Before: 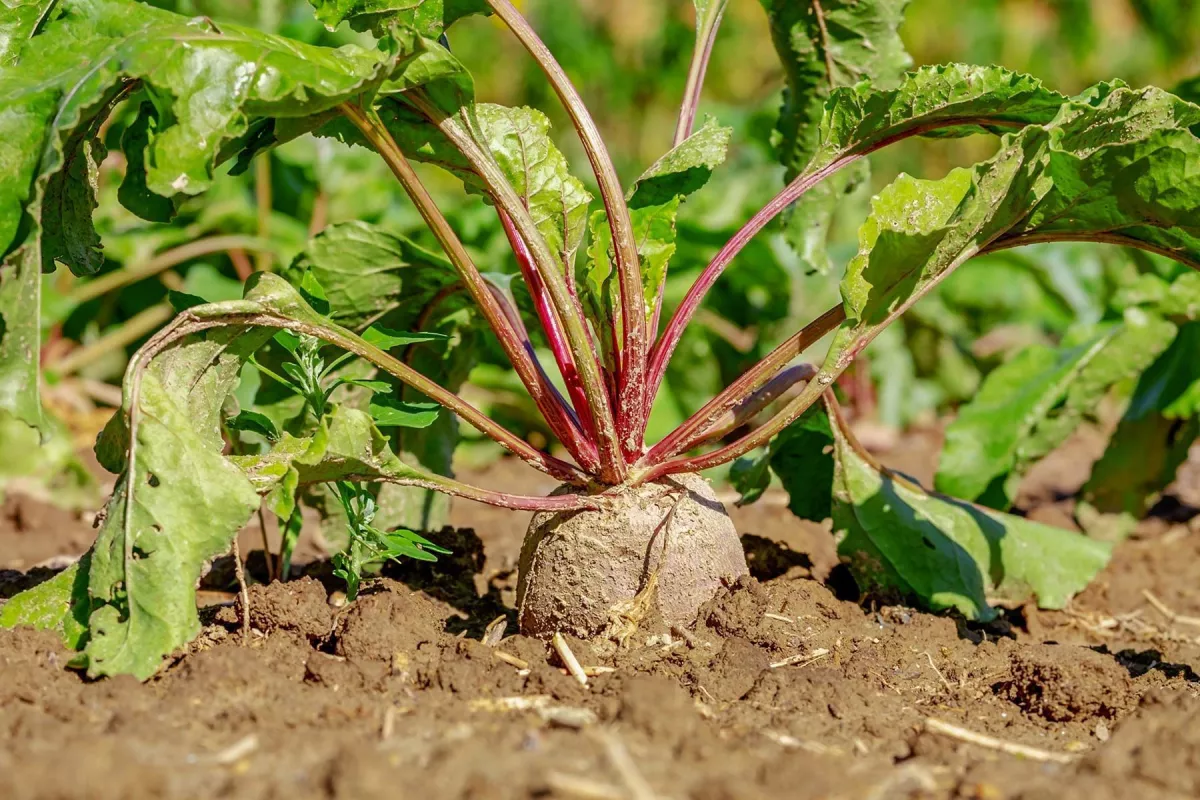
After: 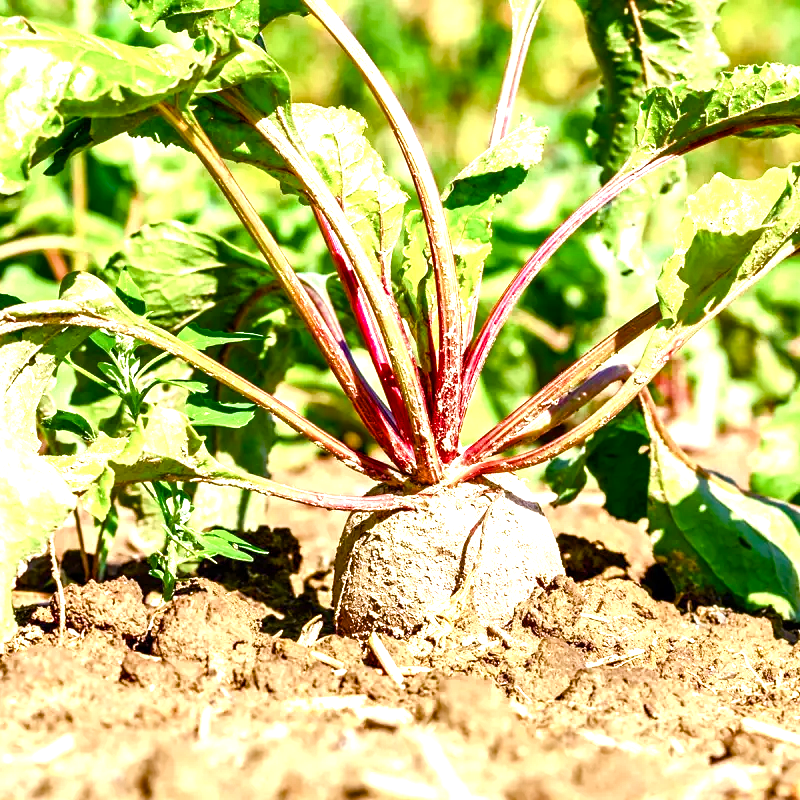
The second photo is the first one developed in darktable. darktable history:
crop: left 15.415%, right 17.838%
tone equalizer: -8 EV -1.07 EV, -7 EV -0.973 EV, -6 EV -0.905 EV, -5 EV -0.6 EV, -3 EV 0.573 EV, -2 EV 0.863 EV, -1 EV 0.995 EV, +0 EV 1.06 EV, smoothing diameter 24.87%, edges refinement/feathering 12.61, preserve details guided filter
color balance rgb: perceptual saturation grading › global saturation 24.623%, perceptual saturation grading › highlights -51.141%, perceptual saturation grading › mid-tones 19.197%, perceptual saturation grading › shadows 62.099%, perceptual brilliance grading › global brilliance 19.999%, perceptual brilliance grading › shadows -40.055%
